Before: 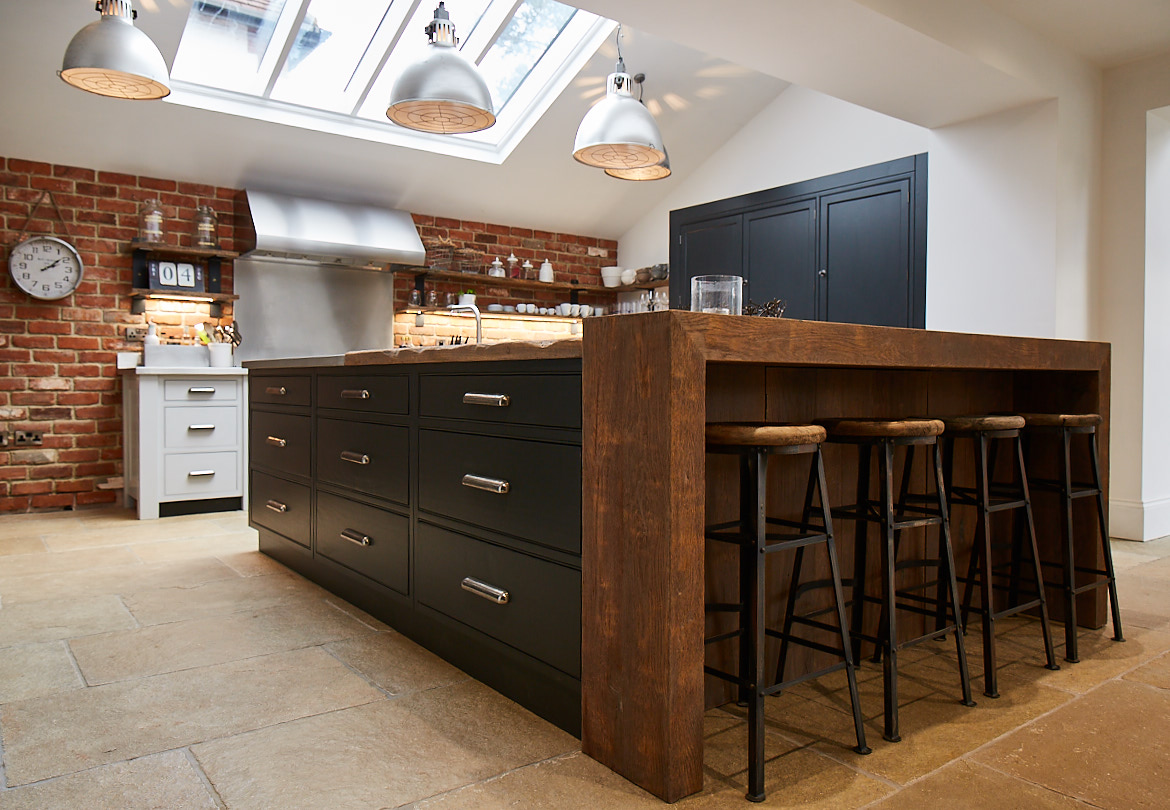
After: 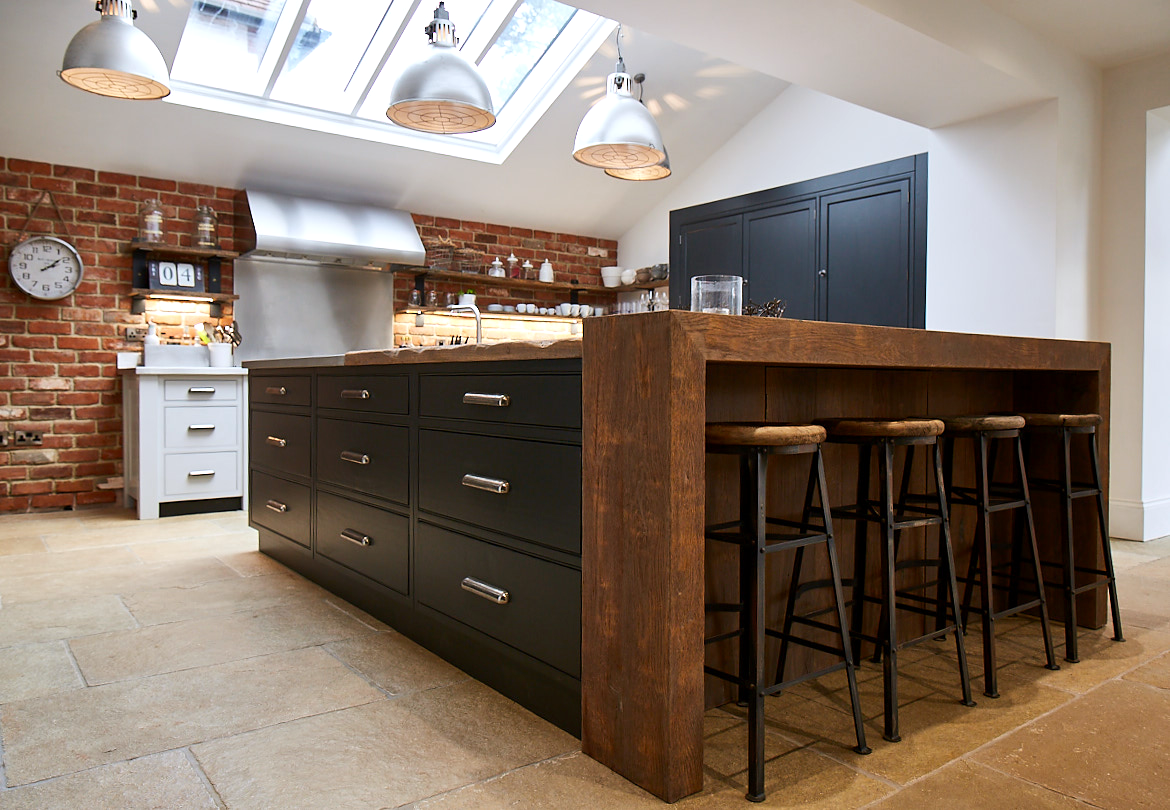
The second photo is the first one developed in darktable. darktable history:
exposure: black level correction 0.001, exposure 0.191 EV, compensate highlight preservation false
white balance: red 0.98, blue 1.034
